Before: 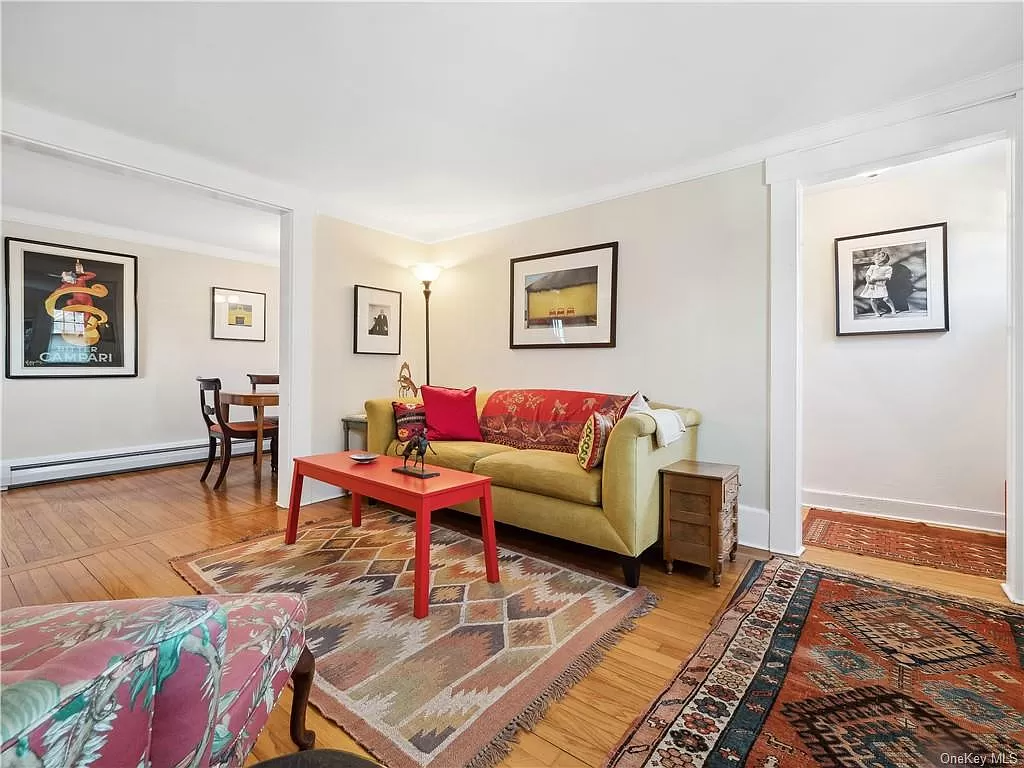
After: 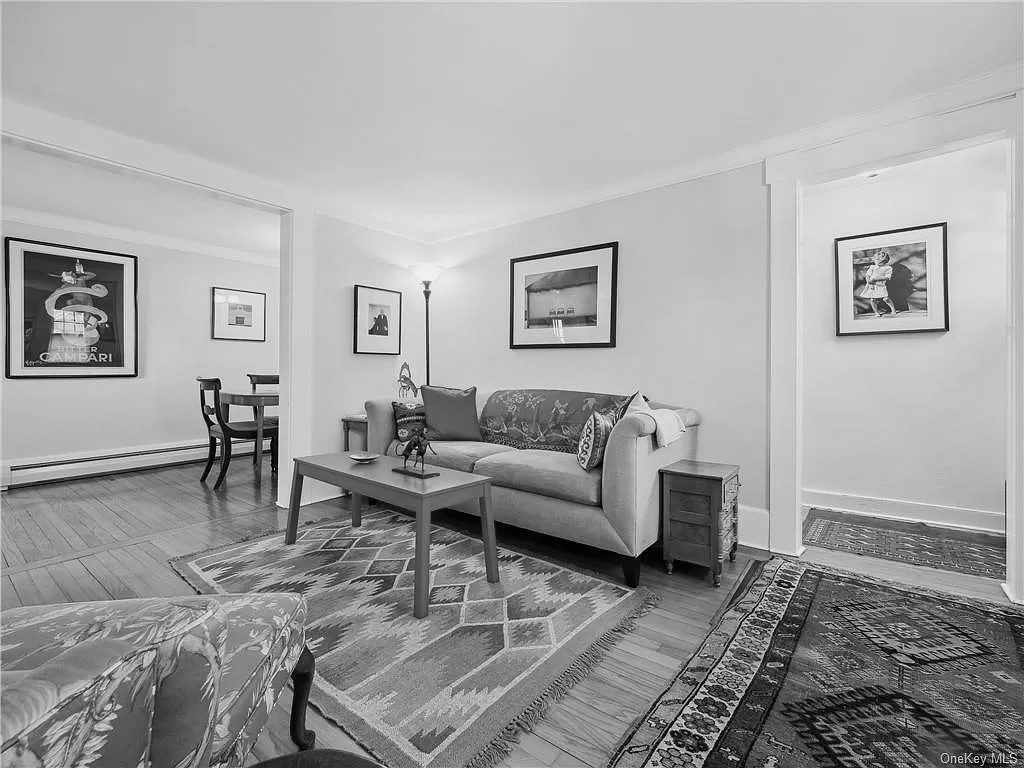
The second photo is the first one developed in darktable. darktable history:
monochrome: a 26.22, b 42.67, size 0.8
contrast brightness saturation: contrast 0.08, saturation 0.02
